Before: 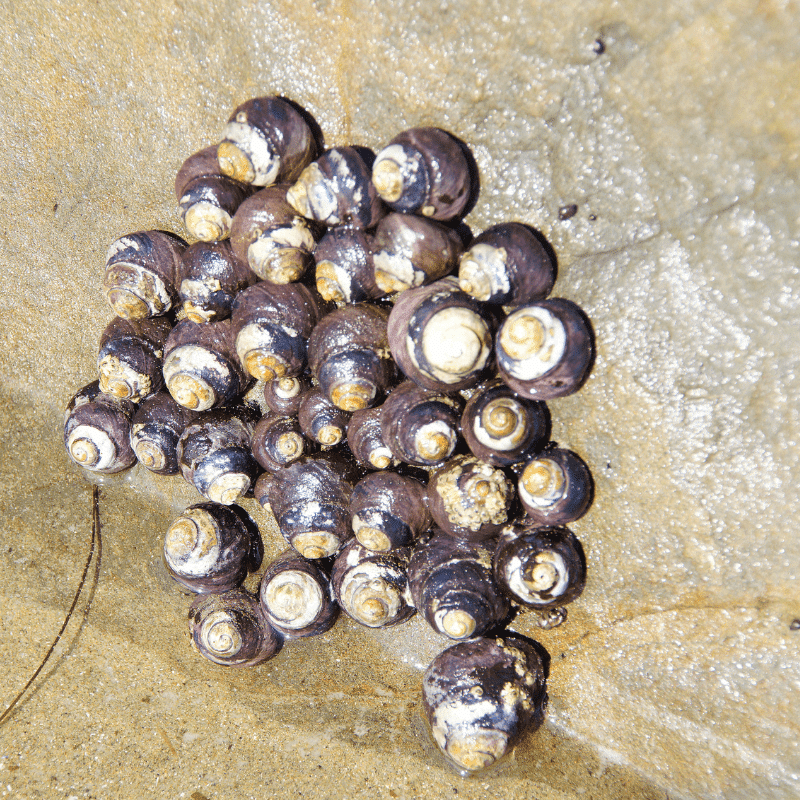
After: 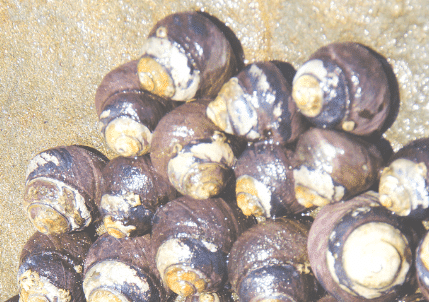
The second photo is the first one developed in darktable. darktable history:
exposure: black level correction -0.041, exposure 0.064 EV, compensate highlight preservation false
contrast brightness saturation: brightness 0.13
crop: left 10.121%, top 10.631%, right 36.218%, bottom 51.526%
